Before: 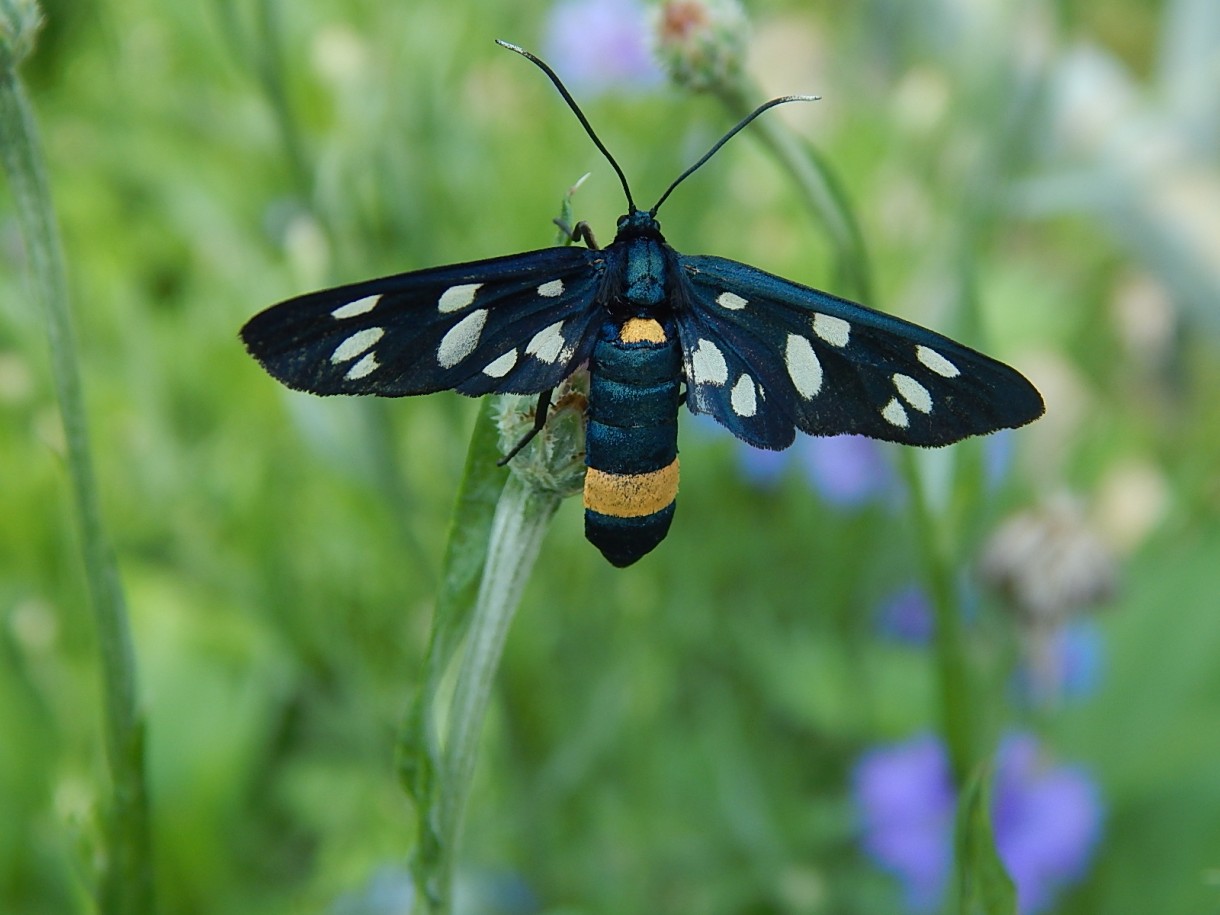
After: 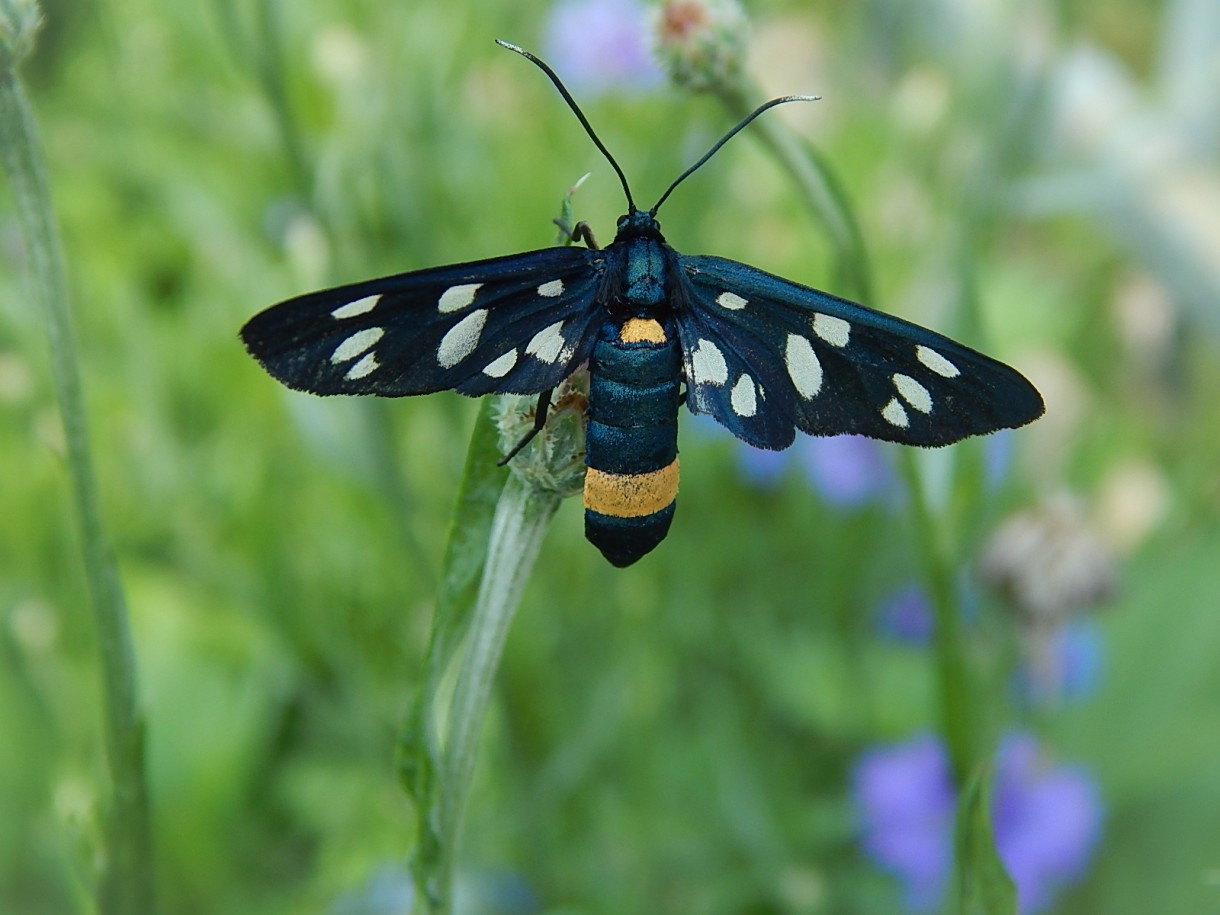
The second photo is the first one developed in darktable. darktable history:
vignetting: brightness 0.055, saturation -0.001
